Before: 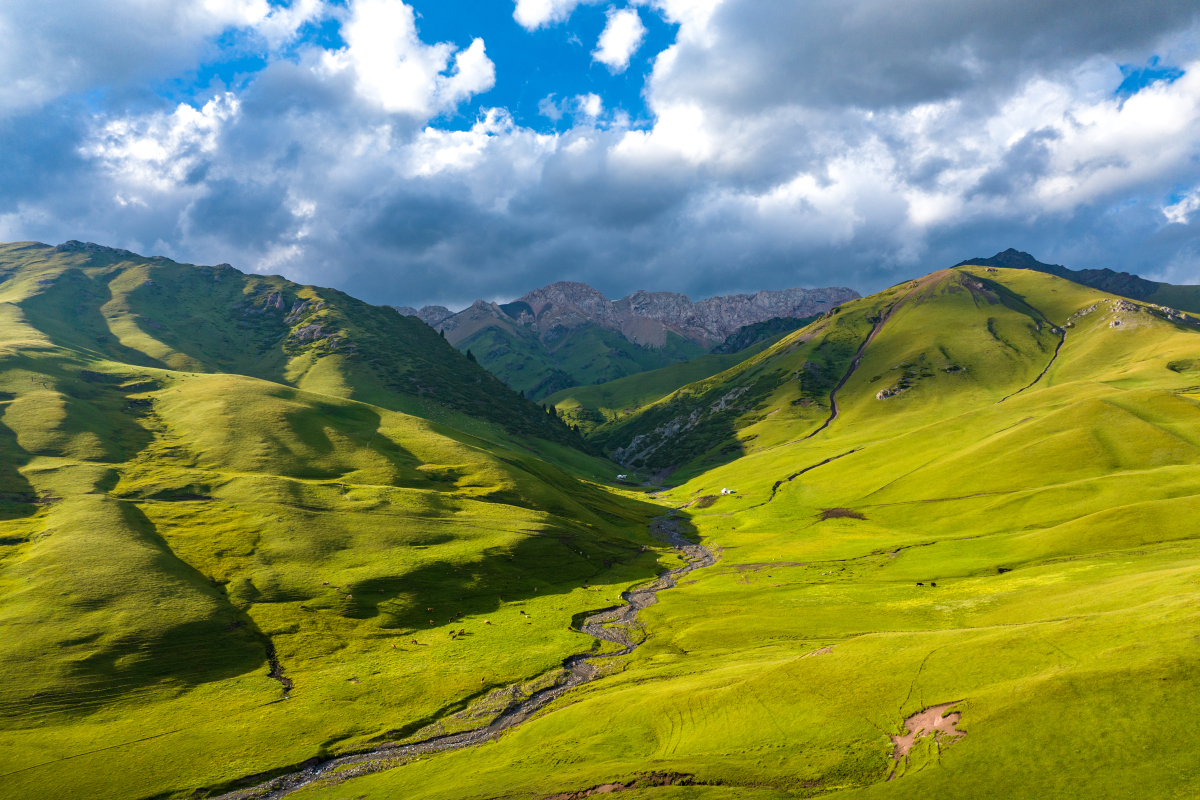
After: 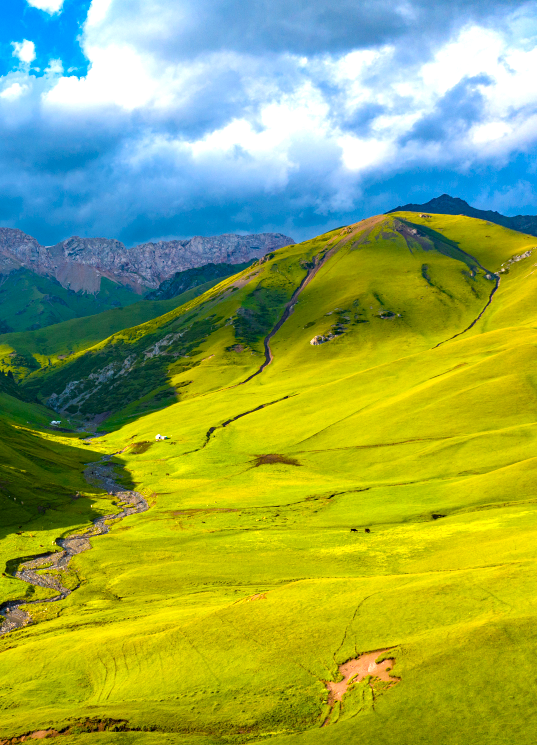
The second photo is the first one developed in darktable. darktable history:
exposure: exposure 0.561 EV, compensate highlight preservation false
color balance rgb: shadows lift › chroma 0.932%, shadows lift › hue 111.64°, linear chroma grading › global chroma 0.293%, perceptual saturation grading › global saturation 30.399%, global vibrance 20%
haze removal: compatibility mode true, adaptive false
crop: left 47.246%, top 6.839%, right 7.934%
